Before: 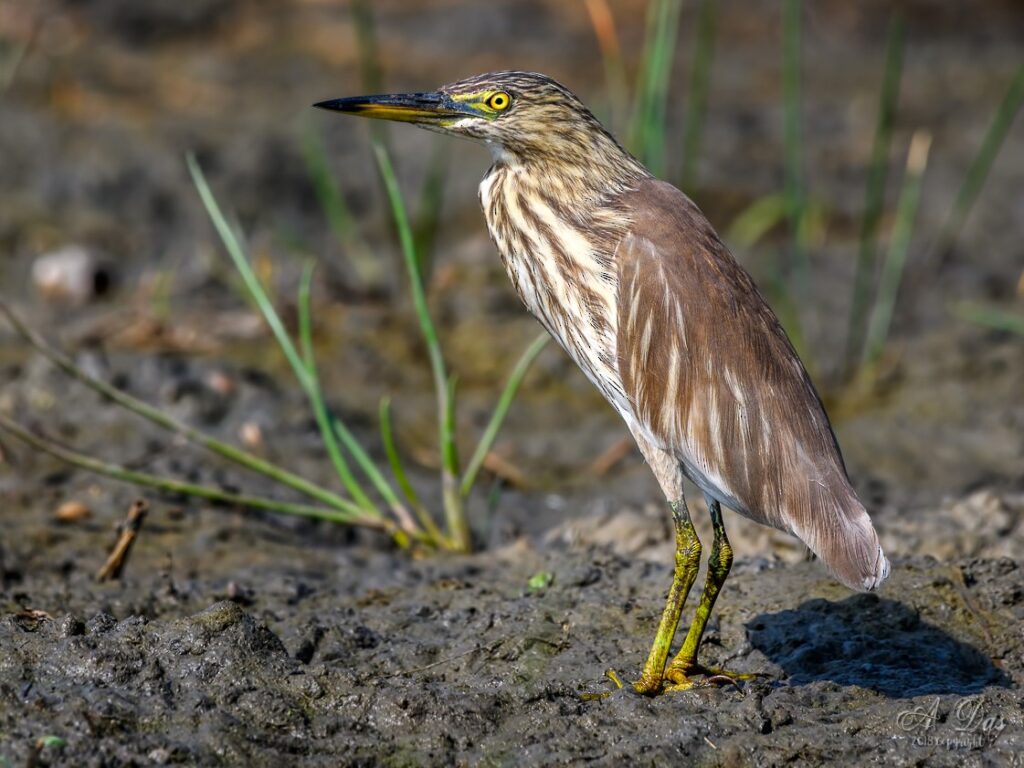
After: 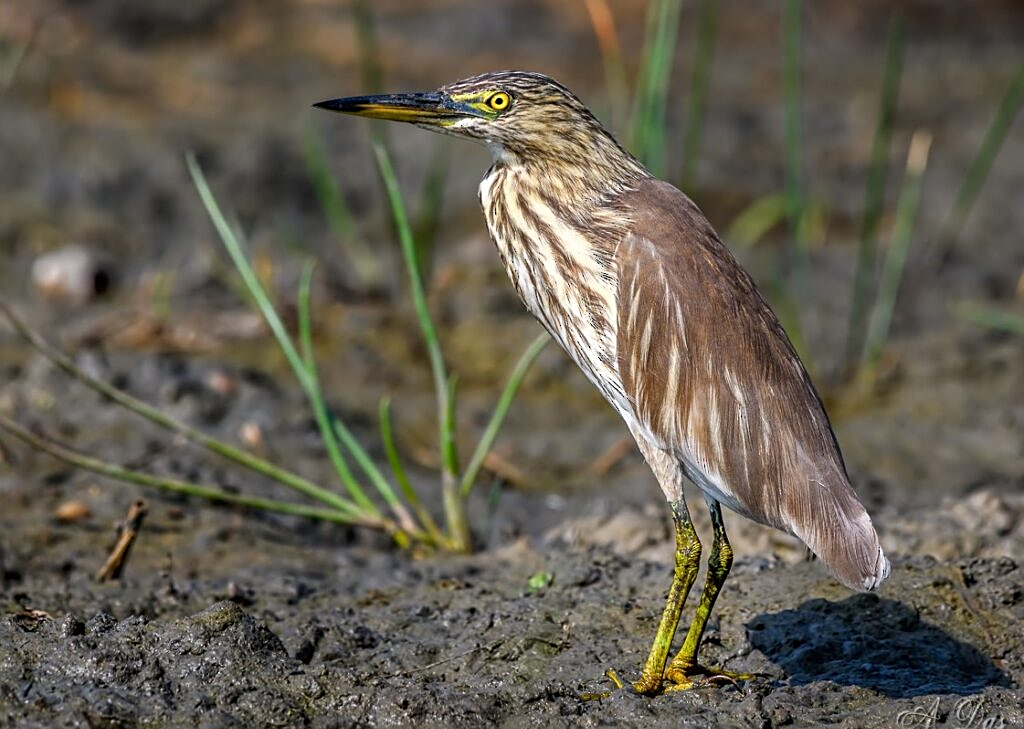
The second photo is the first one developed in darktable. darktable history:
crop and rotate: top 0.007%, bottom 5.067%
sharpen: on, module defaults
